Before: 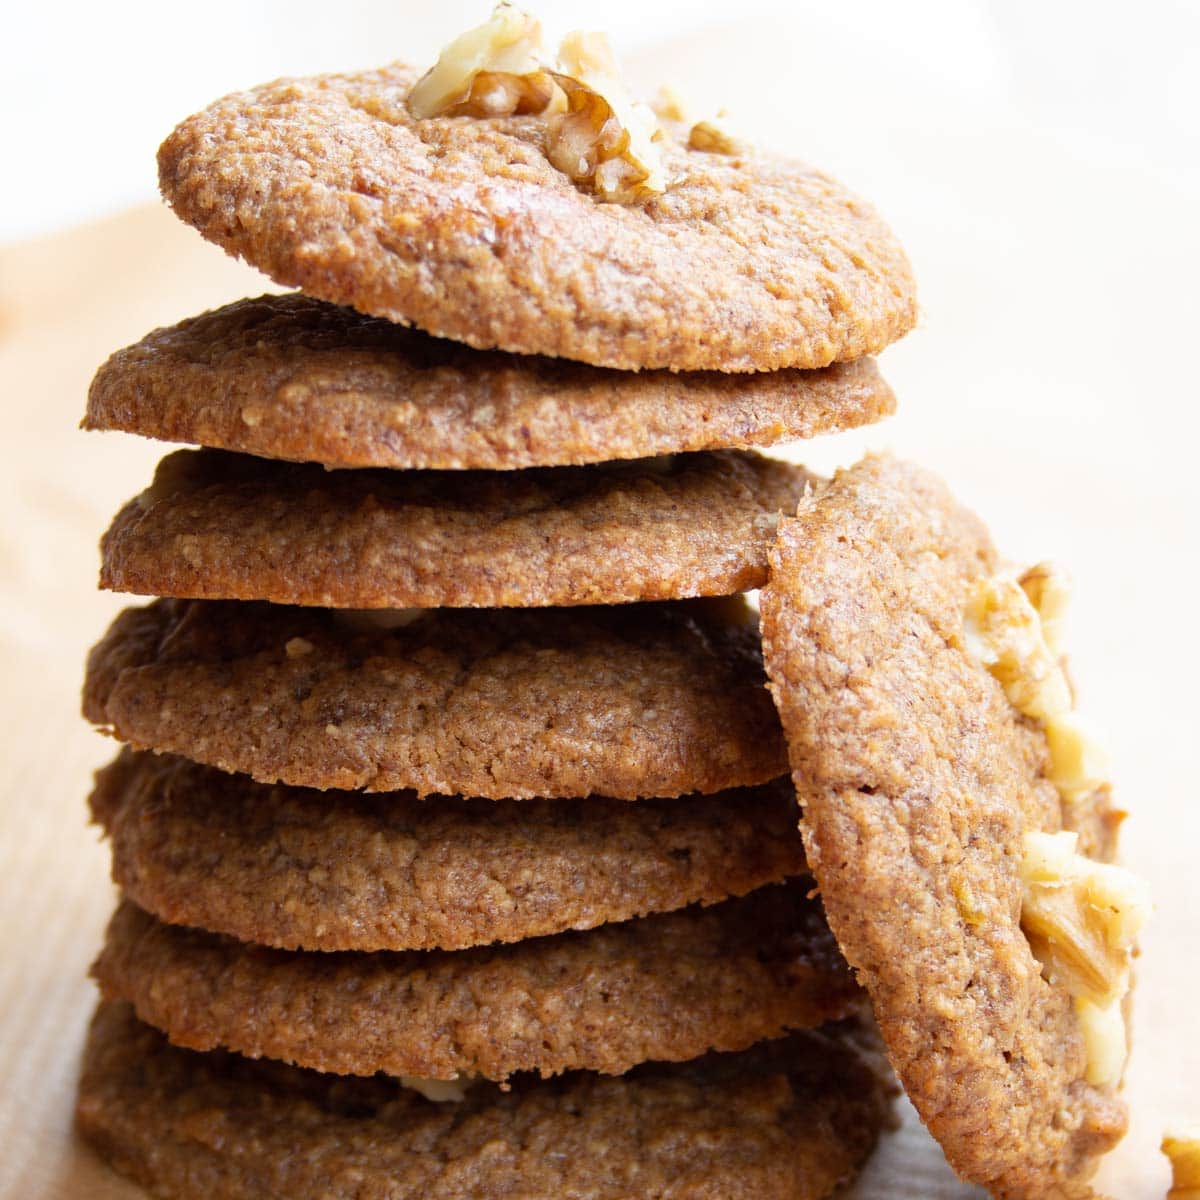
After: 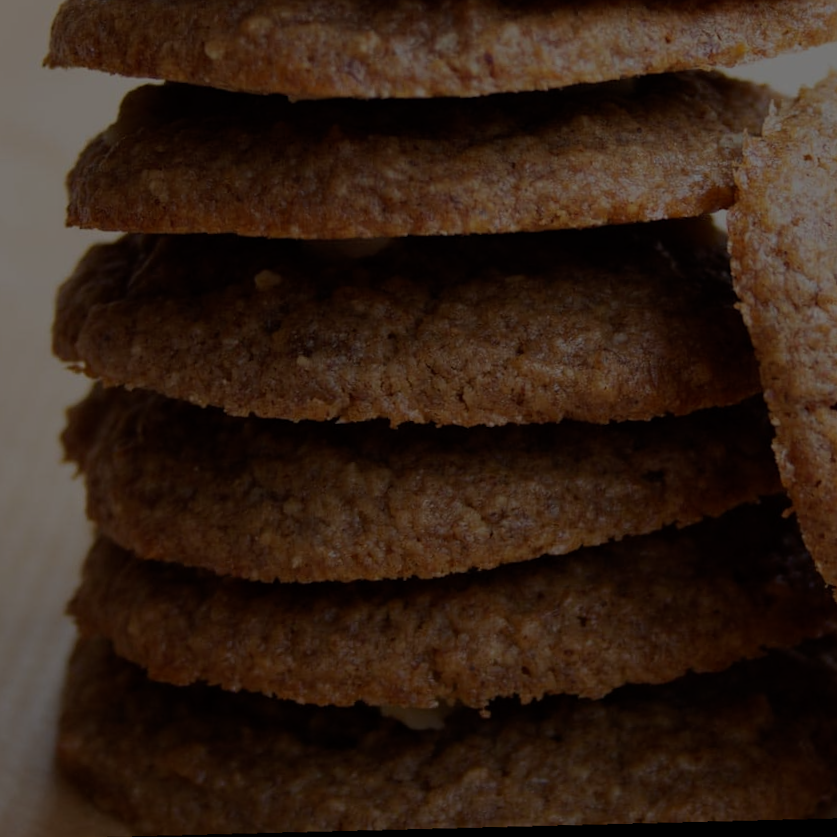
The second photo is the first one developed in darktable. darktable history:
rotate and perspective: rotation -2.29°, automatic cropping off
exposure: exposure -2.446 EV, compensate highlight preservation false
crop and rotate: angle -0.82°, left 3.85%, top 31.828%, right 27.992%
